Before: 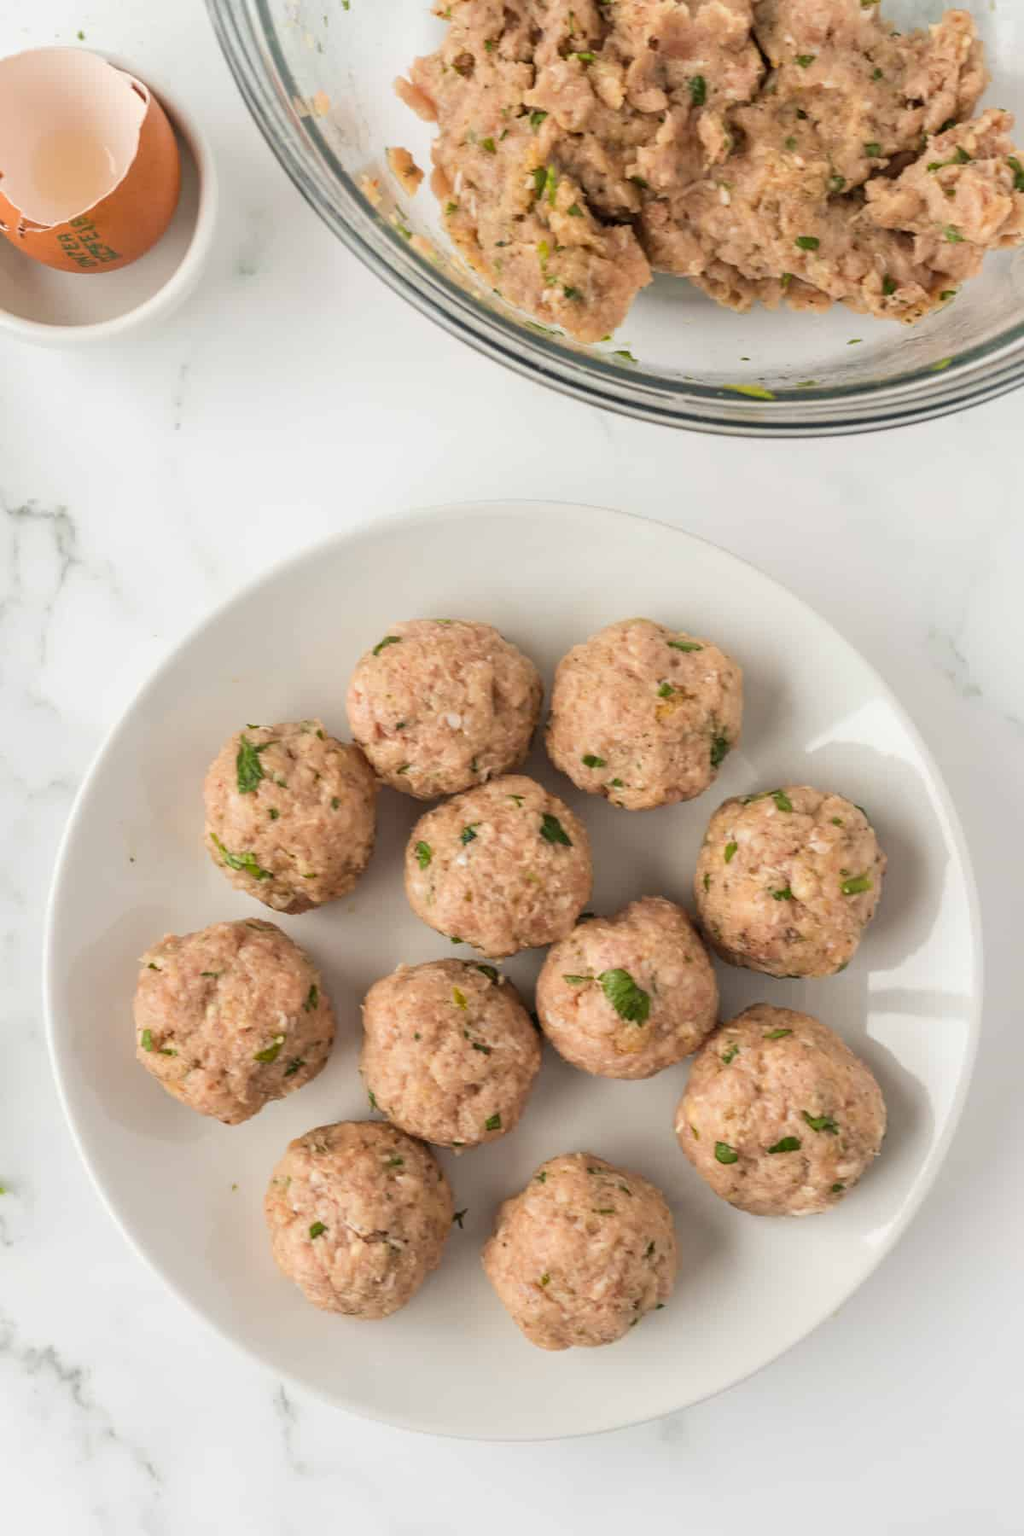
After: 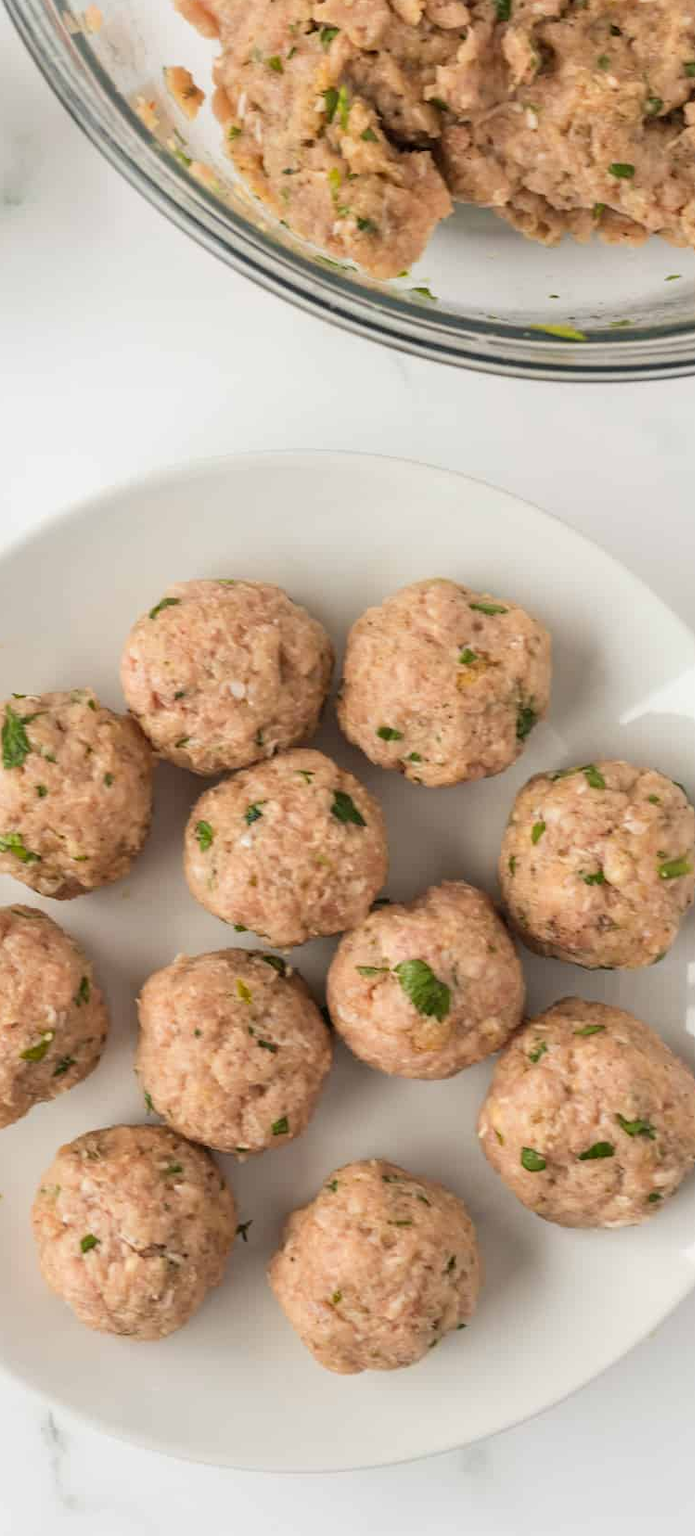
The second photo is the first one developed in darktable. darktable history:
crop and rotate: left 23.031%, top 5.623%, right 14.446%, bottom 2.338%
